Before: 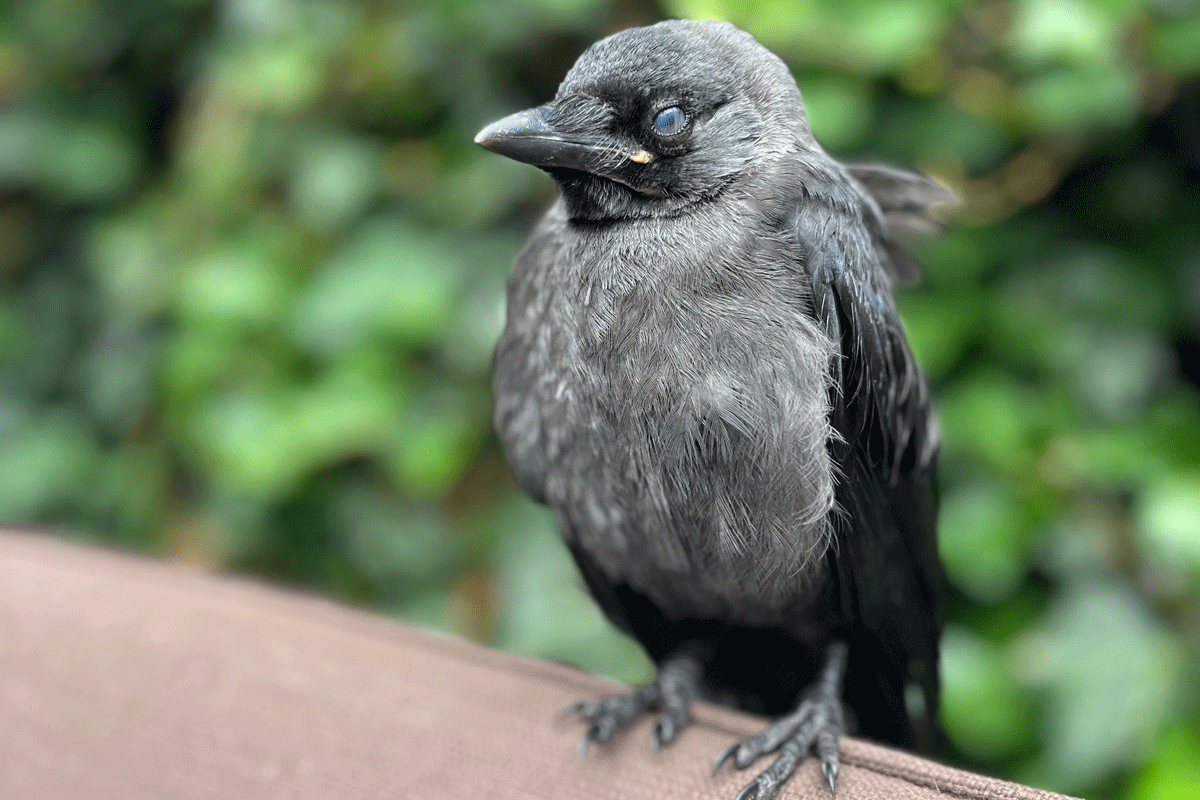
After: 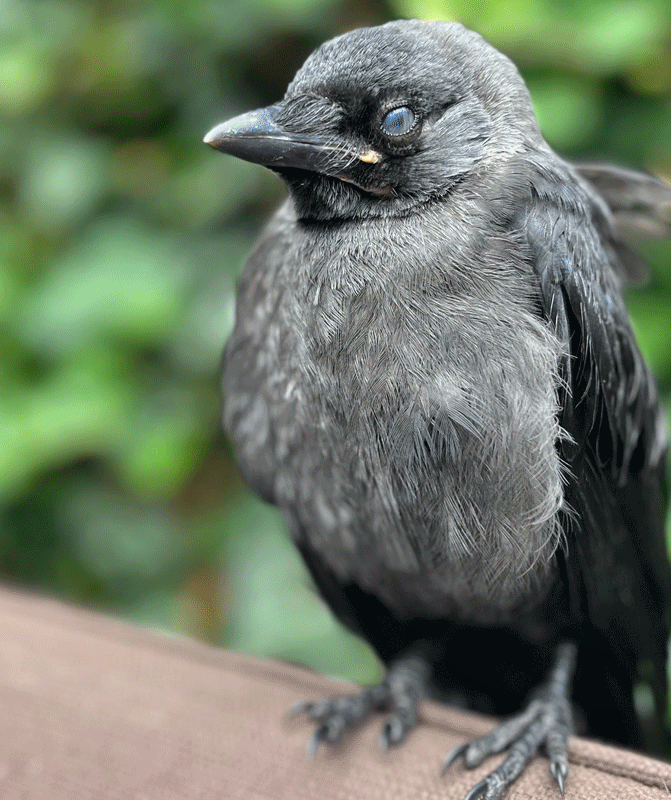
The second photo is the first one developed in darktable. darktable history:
shadows and highlights: soften with gaussian
crop and rotate: left 22.608%, right 21.468%
